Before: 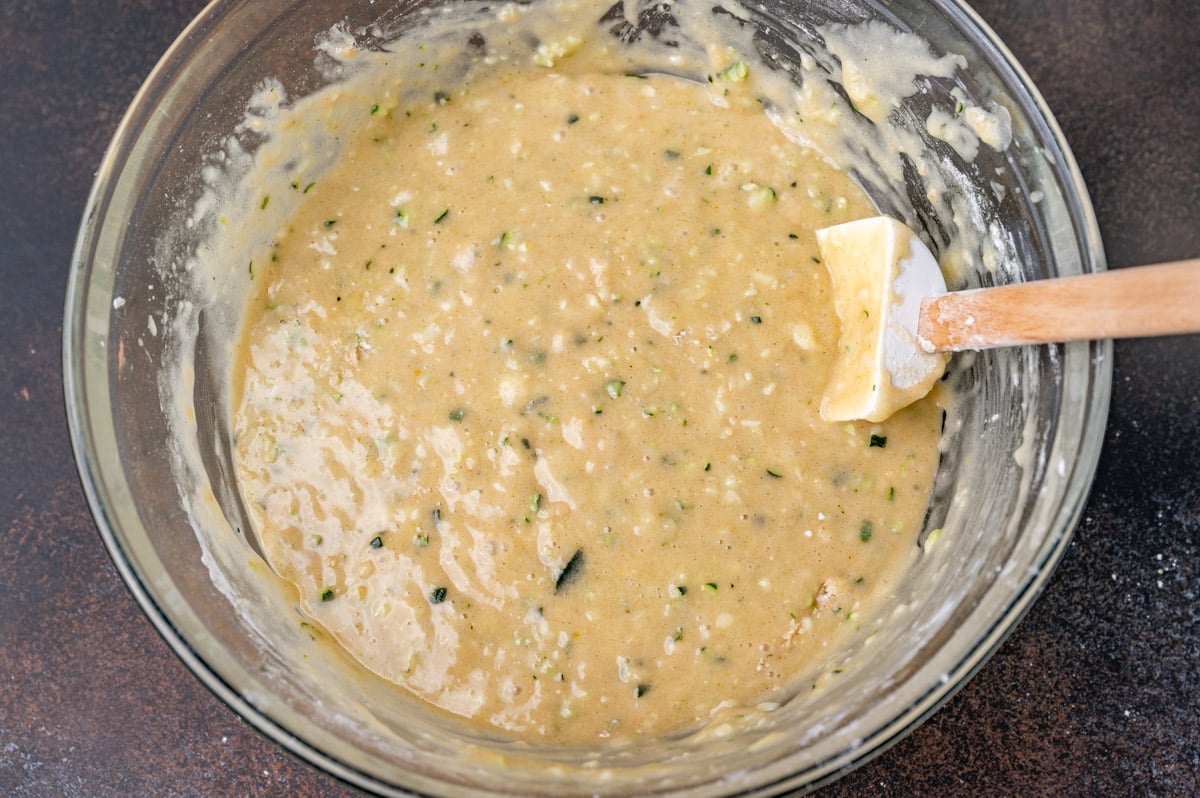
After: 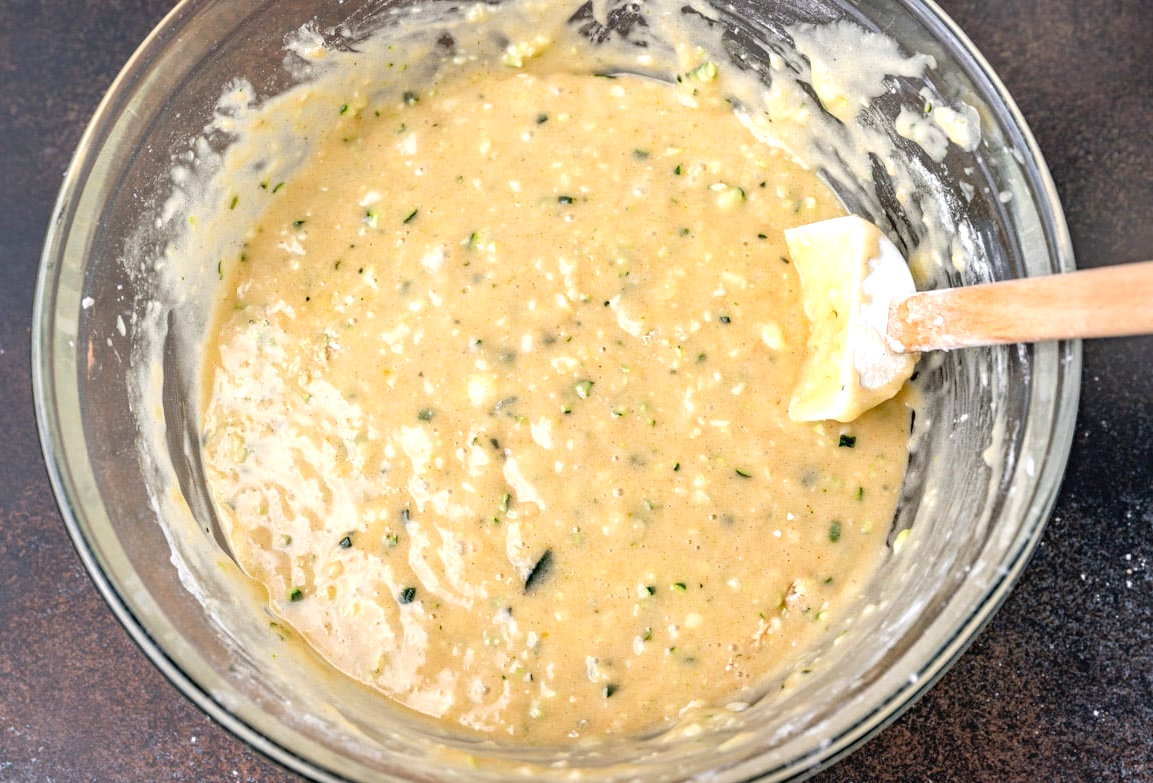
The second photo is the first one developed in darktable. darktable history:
crop and rotate: left 2.614%, right 1.225%, bottom 1.828%
exposure: black level correction 0.001, exposure 0.499 EV, compensate highlight preservation false
